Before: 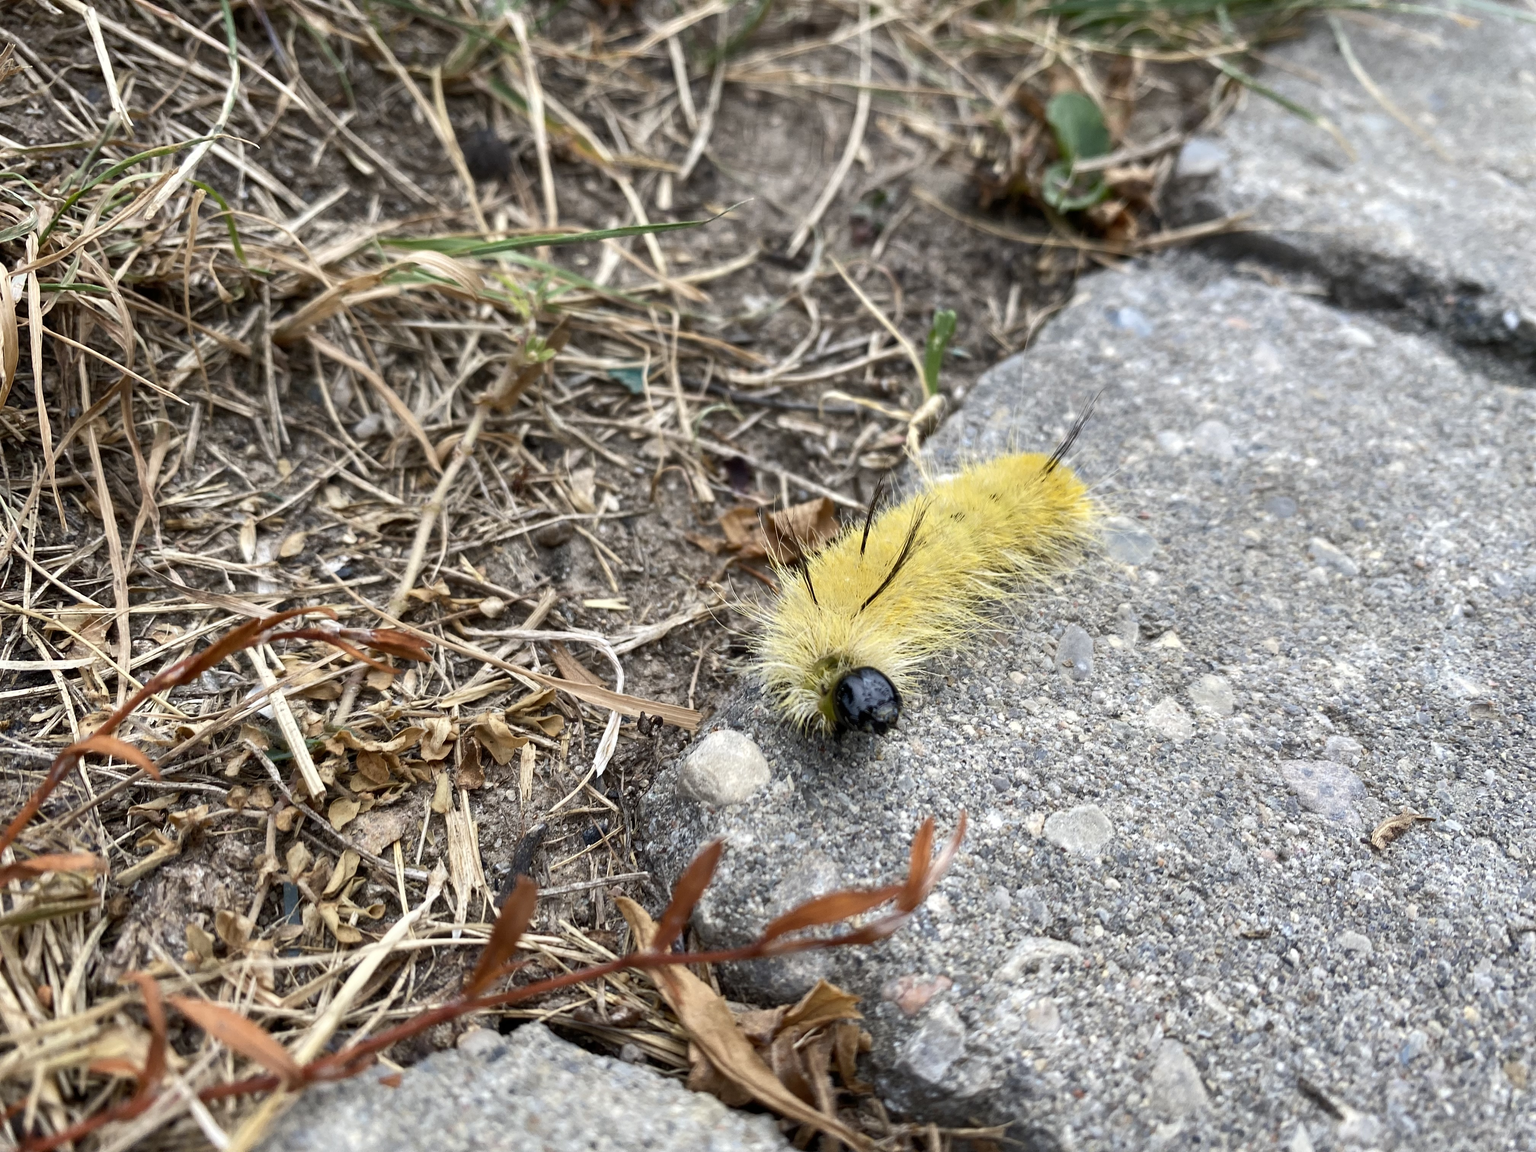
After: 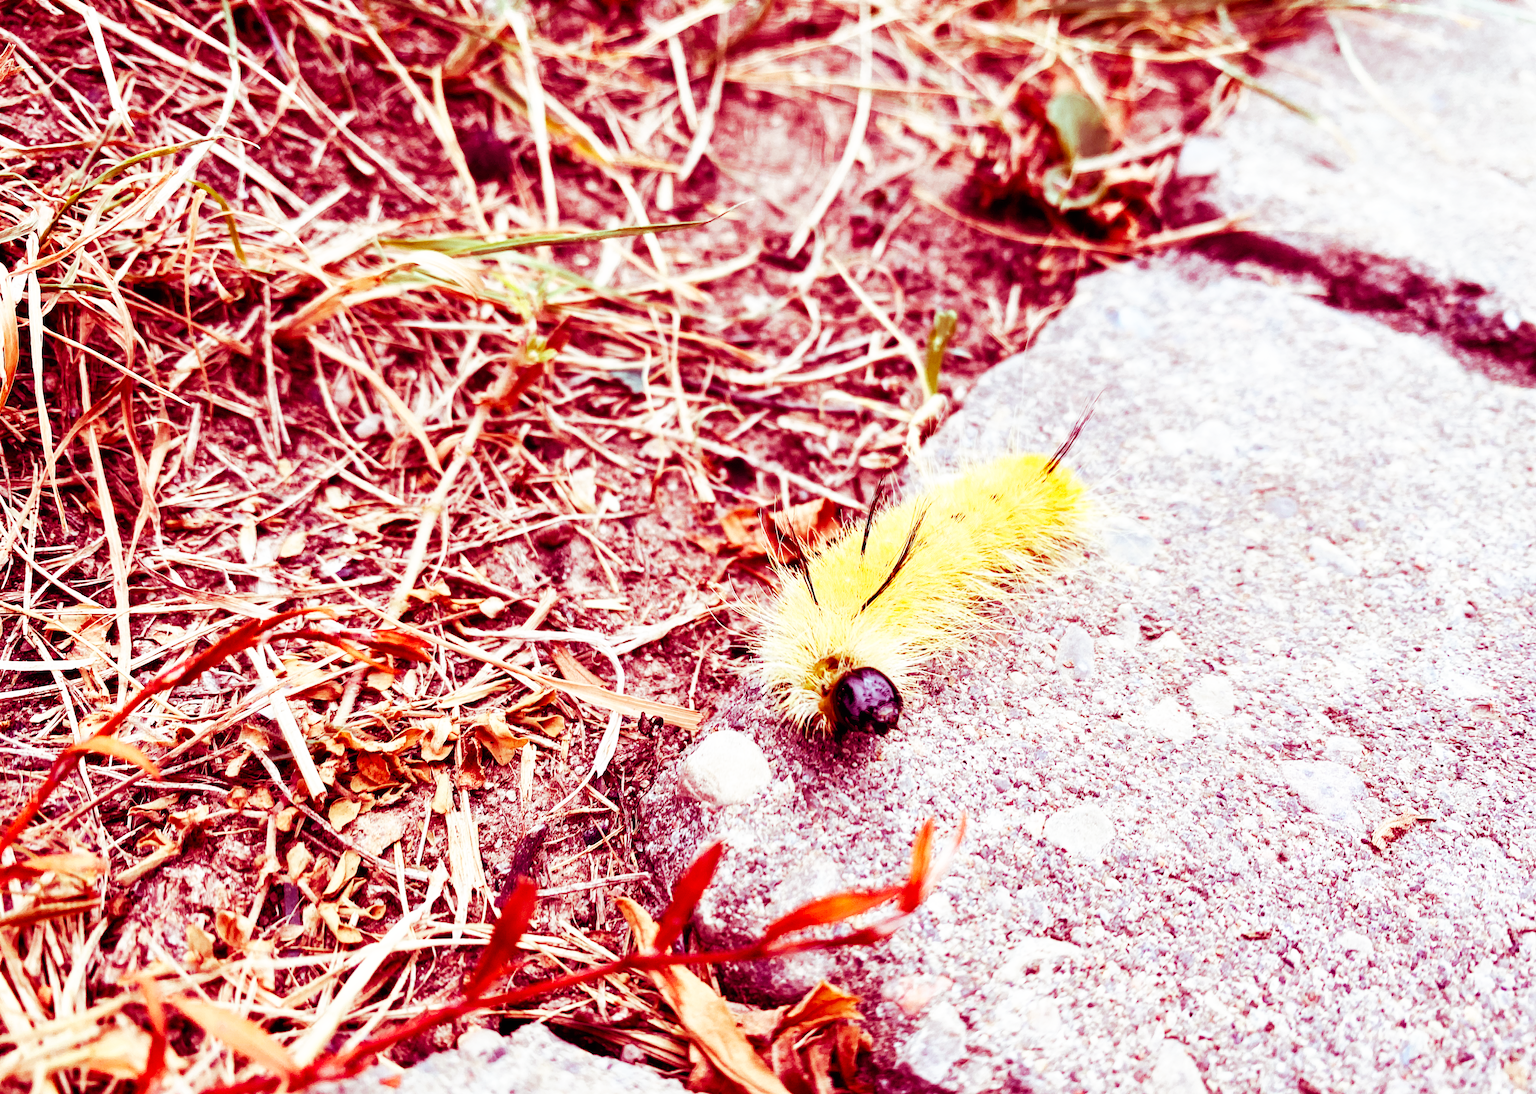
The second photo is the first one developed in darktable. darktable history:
base curve: curves: ch0 [(0, 0) (0.007, 0.004) (0.027, 0.03) (0.046, 0.07) (0.207, 0.54) (0.442, 0.872) (0.673, 0.972) (1, 1)], preserve colors none
color balance rgb: shadows lift › luminance -18.614%, shadows lift › chroma 35.214%, perceptual saturation grading › global saturation -0.015%, perceptual brilliance grading › global brilliance 2.424%, perceptual brilliance grading › highlights -3.92%, global vibrance 20%
crop and rotate: top 0.007%, bottom 5.017%
